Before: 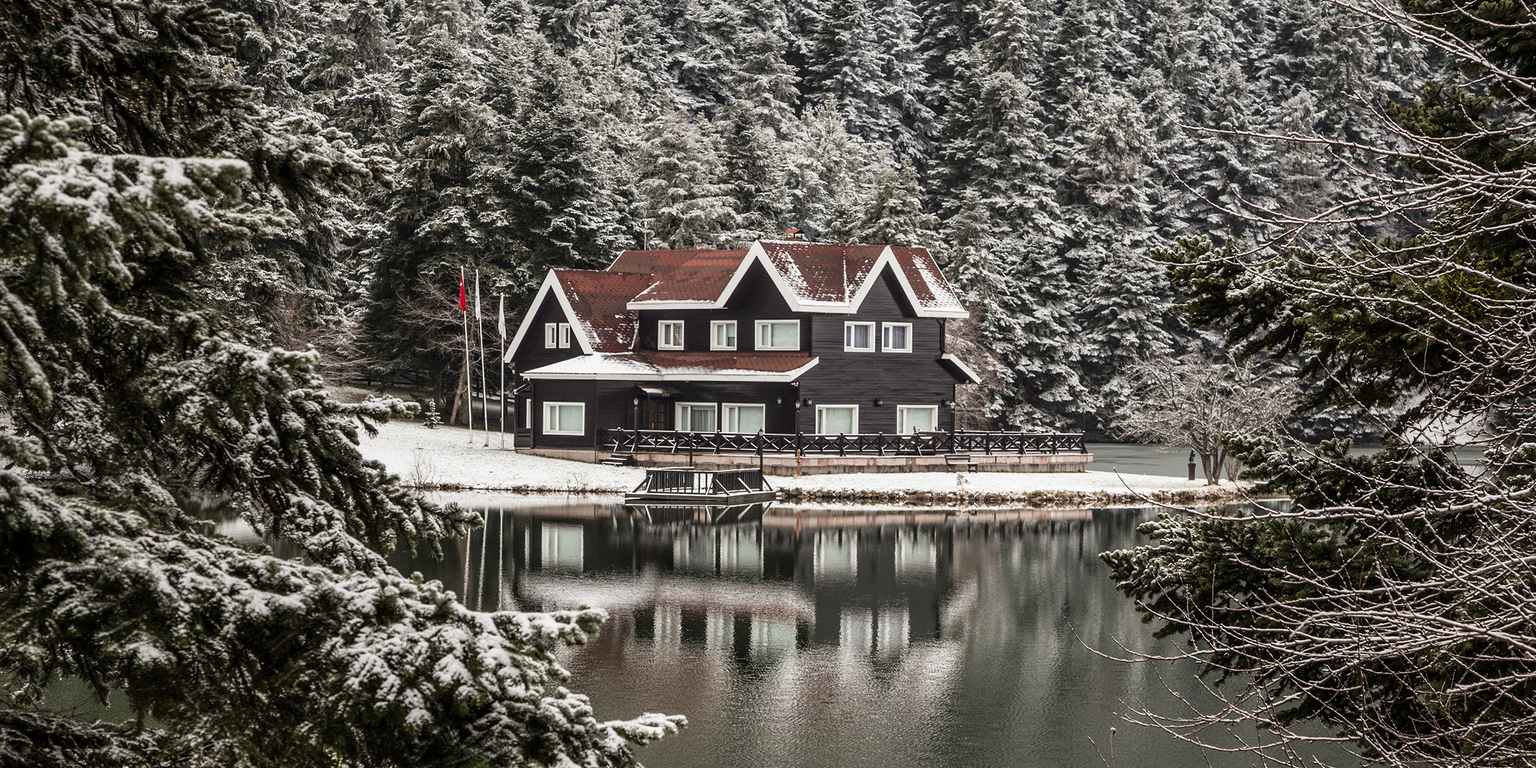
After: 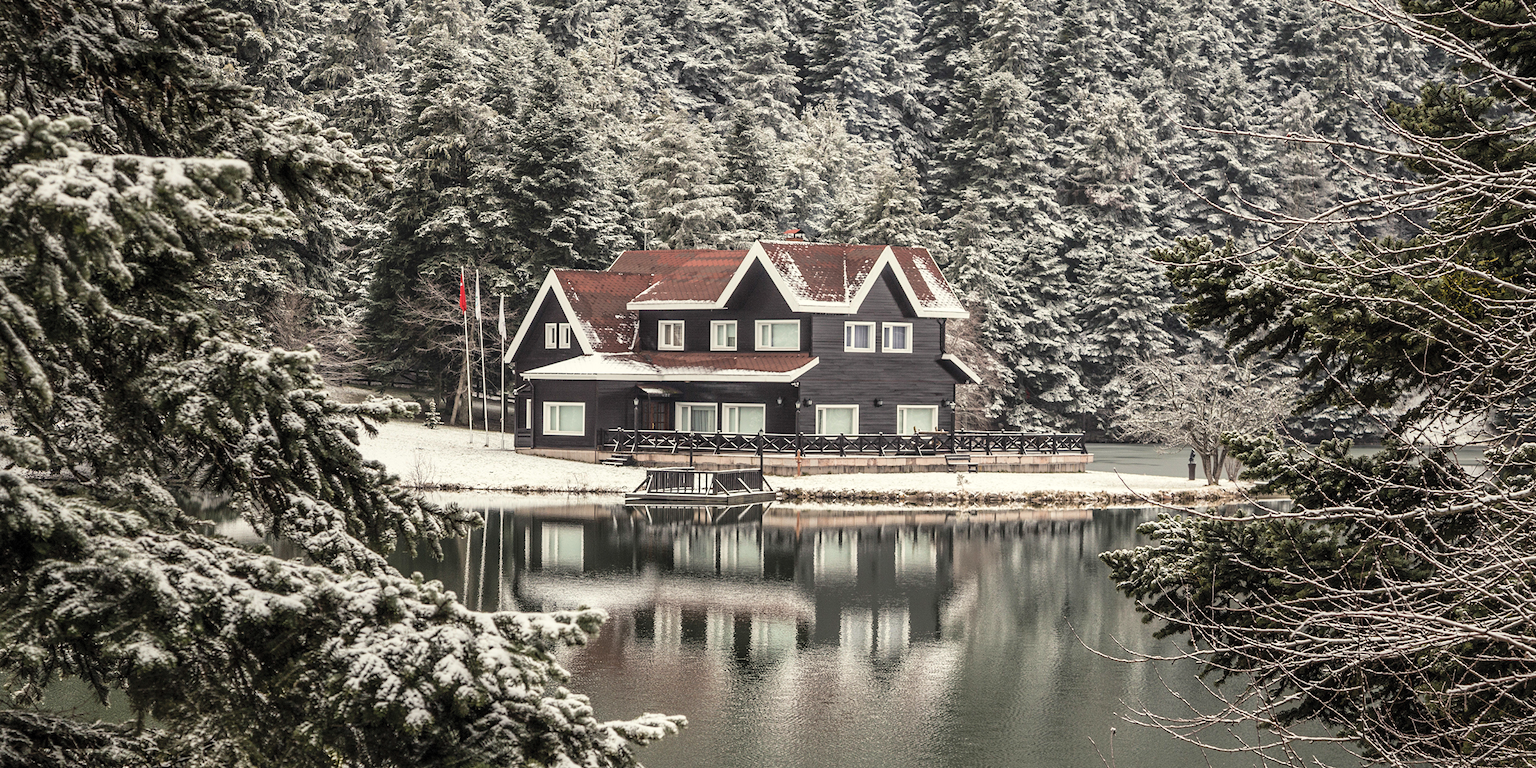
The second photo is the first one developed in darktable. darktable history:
color balance rgb: highlights gain › luminance 5.953%, highlights gain › chroma 2.529%, highlights gain › hue 87.63°, perceptual saturation grading › global saturation 0.125%
contrast brightness saturation: brightness 0.146
